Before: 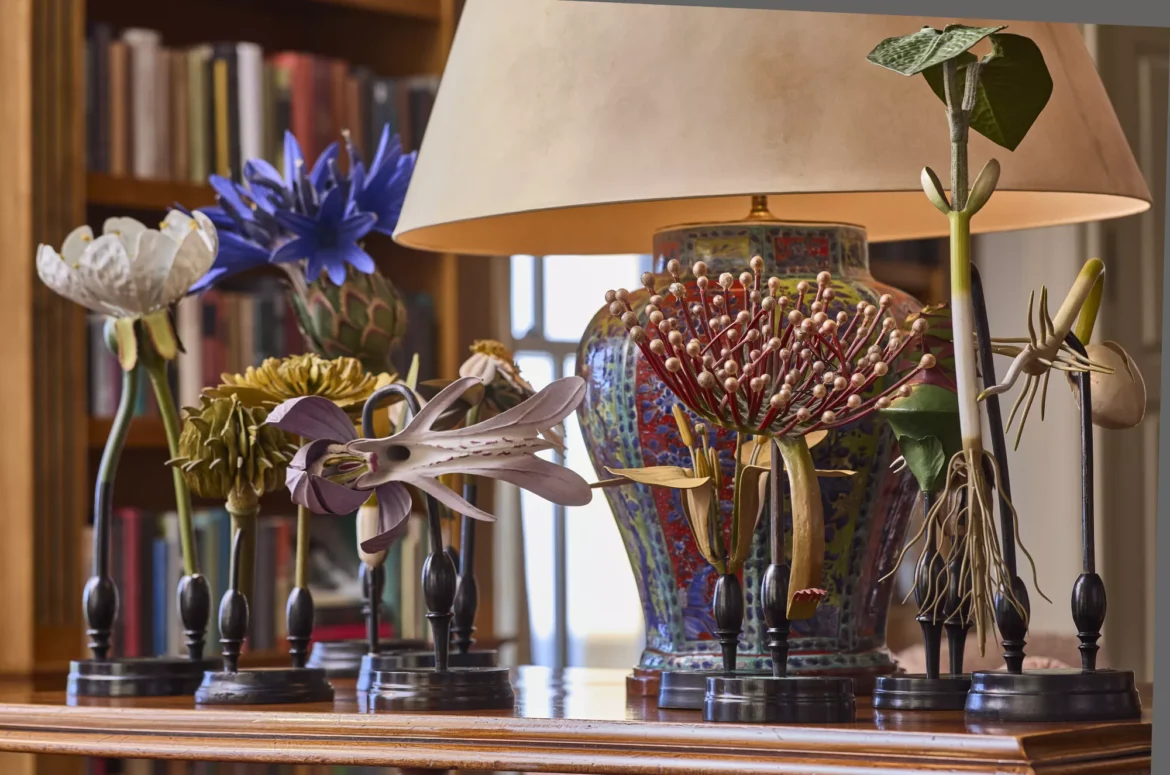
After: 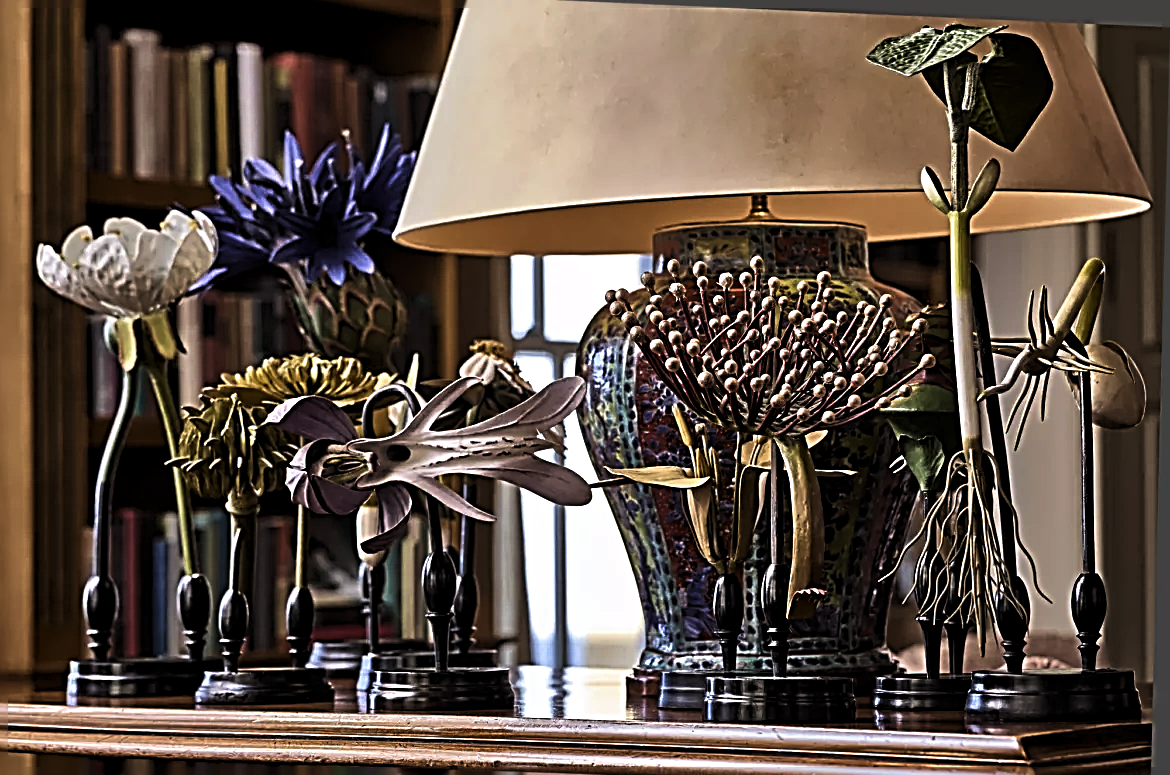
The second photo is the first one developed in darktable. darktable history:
velvia: on, module defaults
sharpen: radius 3.158, amount 1.731
levels: levels [0.101, 0.578, 0.953]
